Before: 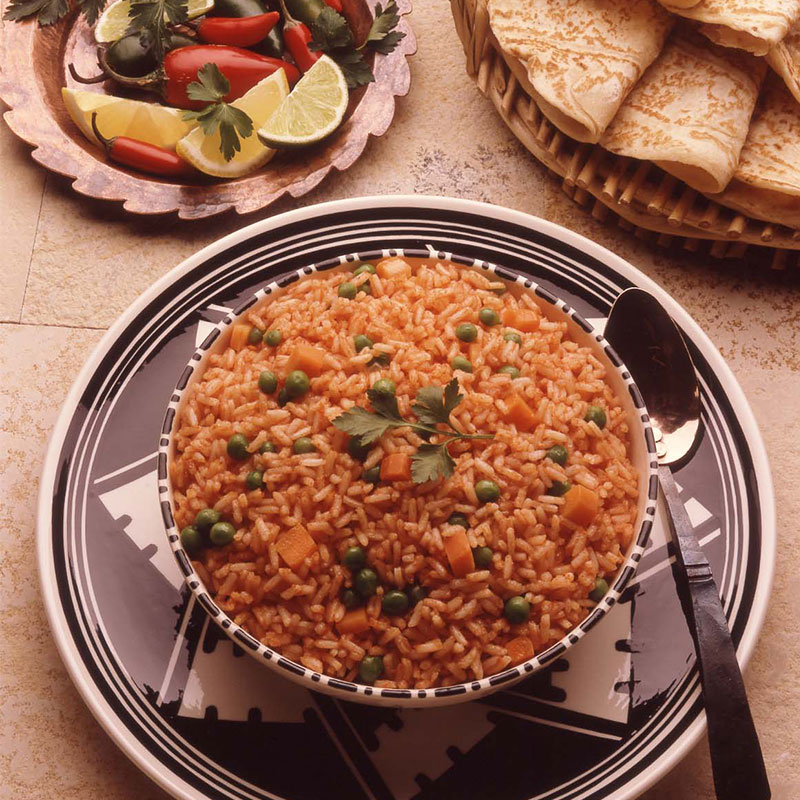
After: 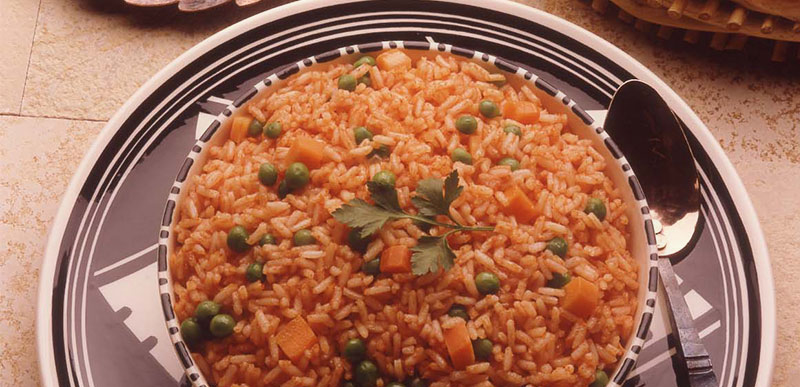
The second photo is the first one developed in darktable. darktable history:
crop and rotate: top 26.056%, bottom 25.543%
contrast equalizer: y [[0.5, 0.488, 0.462, 0.461, 0.491, 0.5], [0.5 ×6], [0.5 ×6], [0 ×6], [0 ×6]]
